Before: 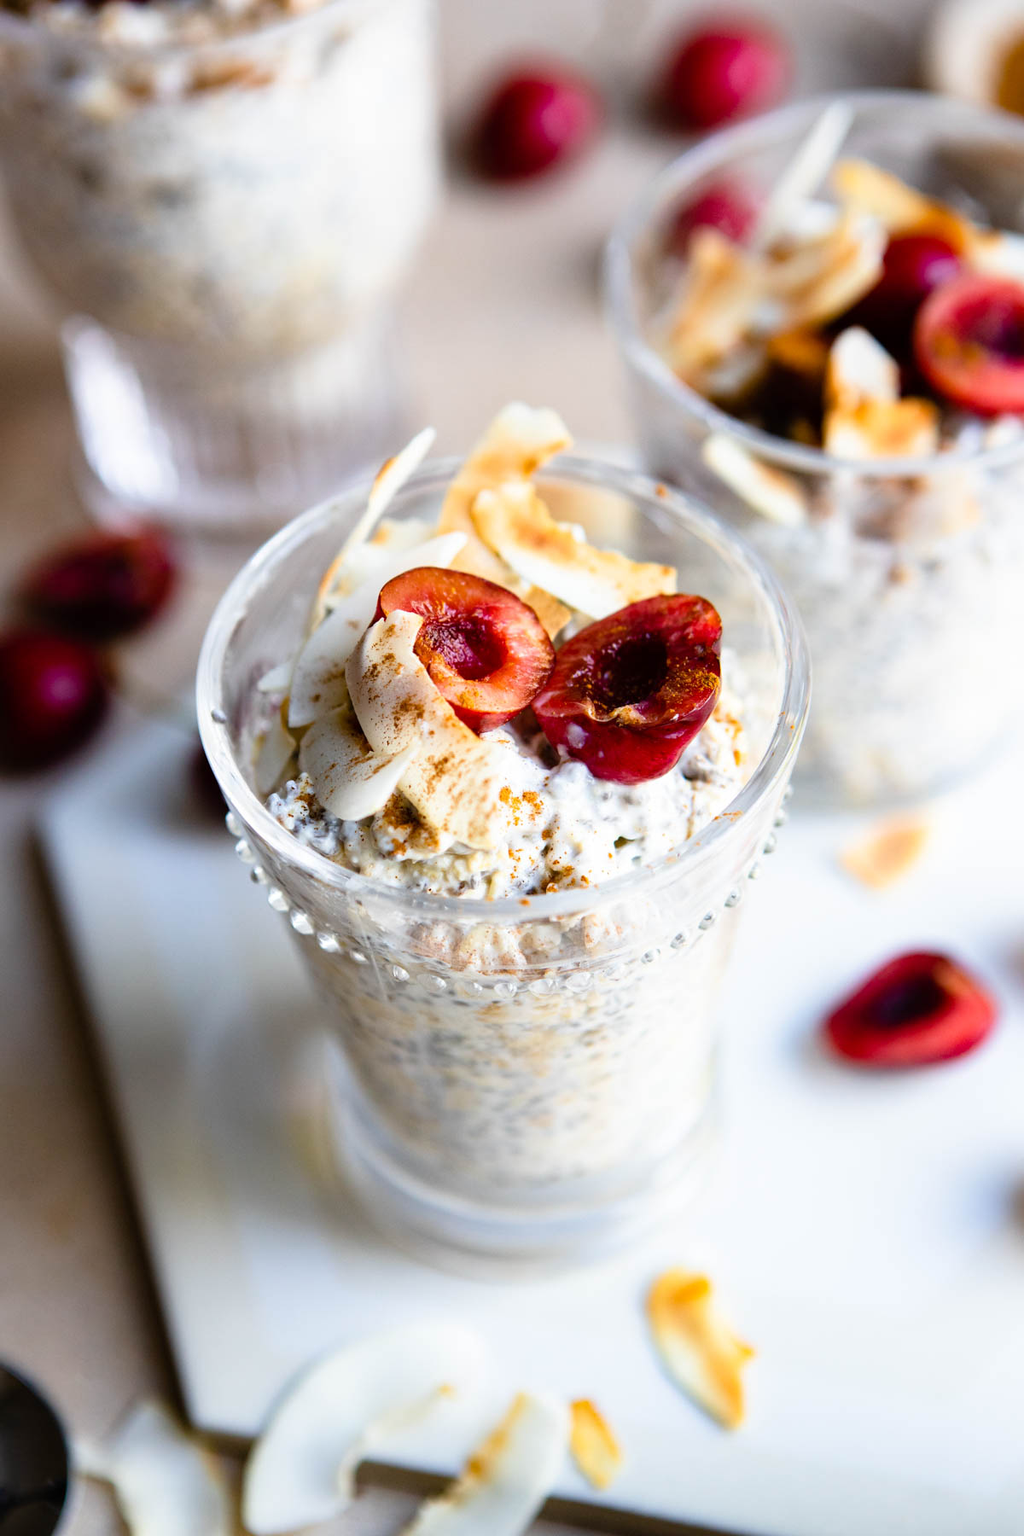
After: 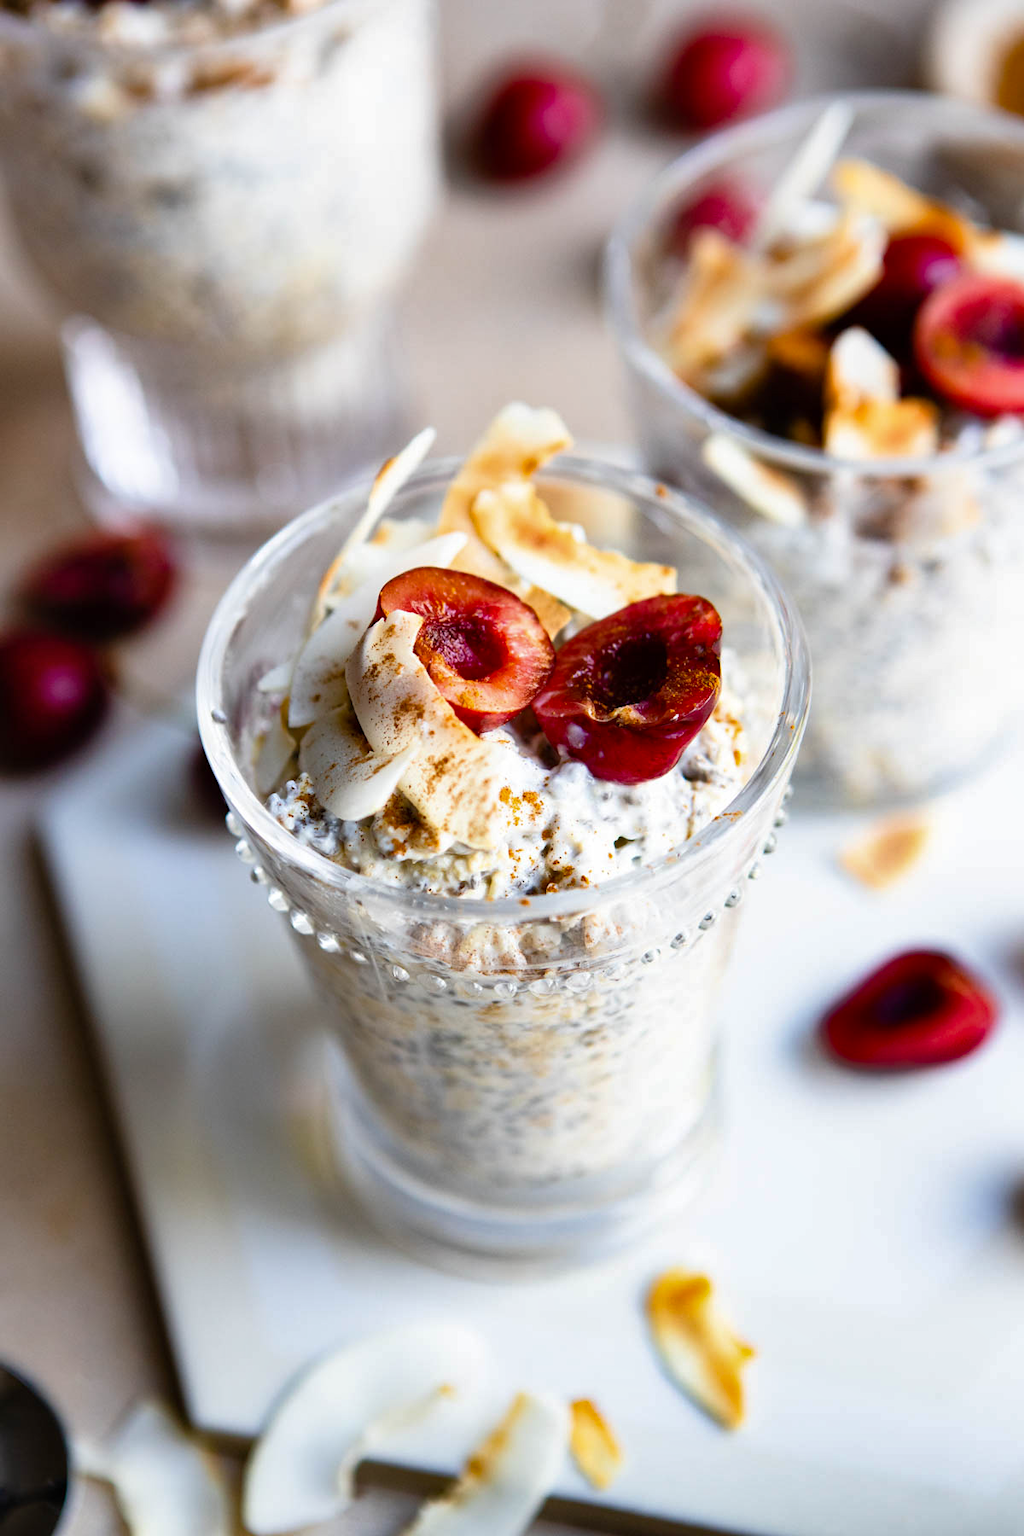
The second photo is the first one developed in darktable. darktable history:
shadows and highlights: radius 136.64, soften with gaussian
